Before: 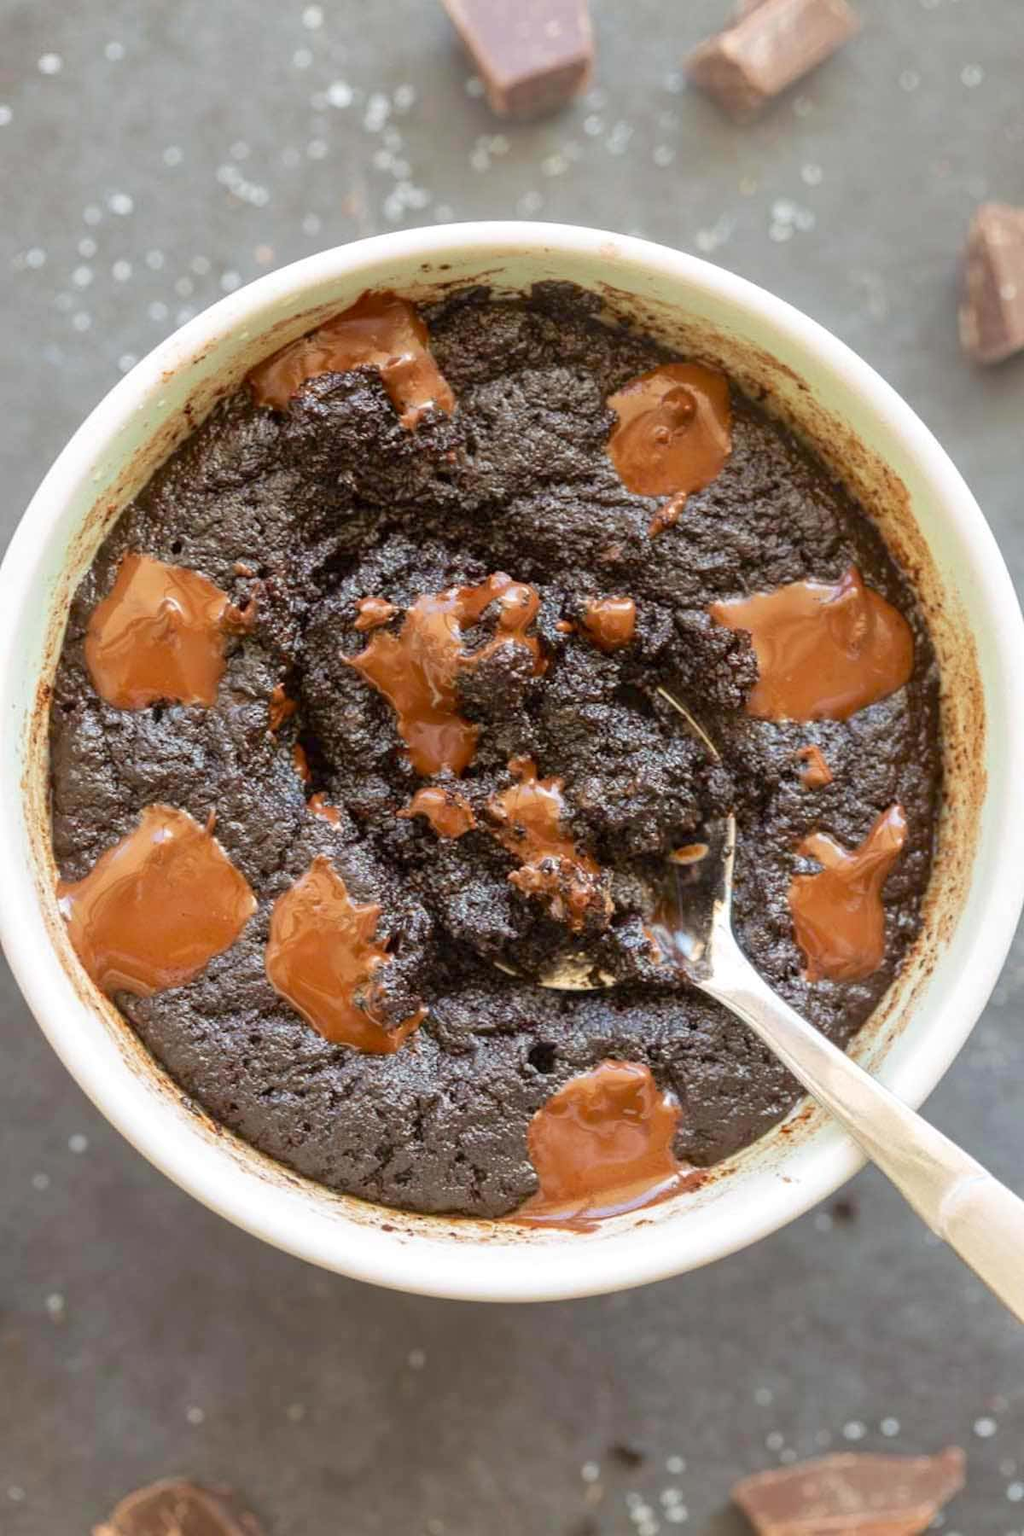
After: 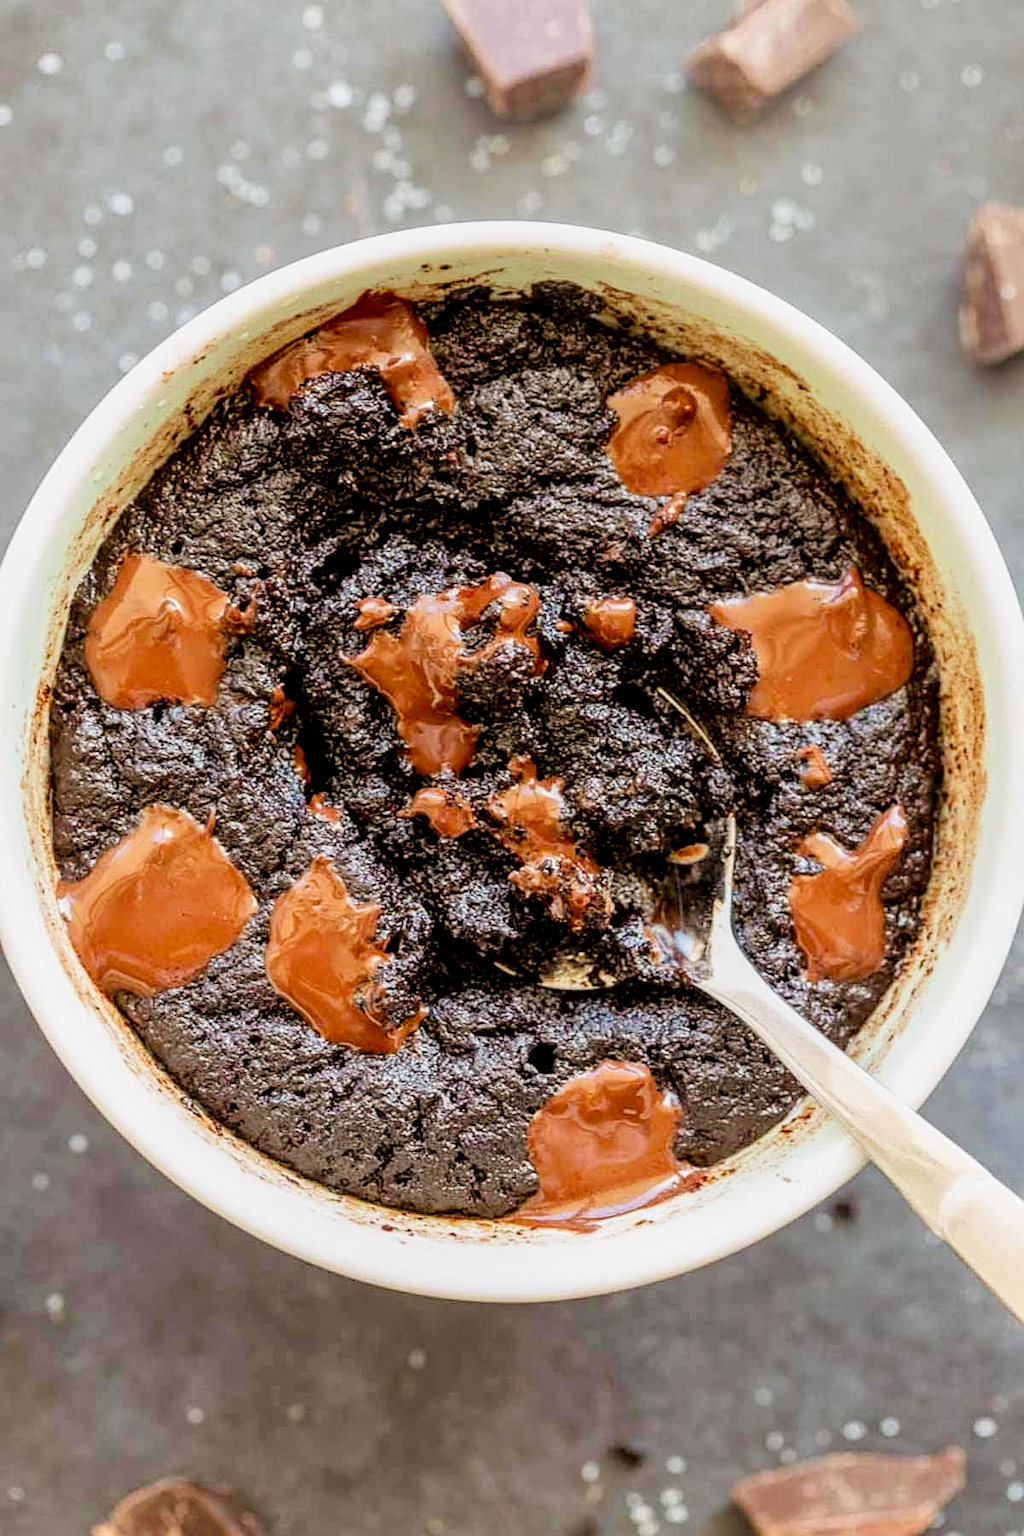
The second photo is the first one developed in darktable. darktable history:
local contrast: detail 130%
exposure: black level correction 0, exposure 0.5 EV, compensate highlight preservation false
tone curve: curves: ch0 [(0, 0) (0.003, 0) (0.011, 0.001) (0.025, 0.003) (0.044, 0.006) (0.069, 0.009) (0.1, 0.013) (0.136, 0.032) (0.177, 0.067) (0.224, 0.121) (0.277, 0.185) (0.335, 0.255) (0.399, 0.333) (0.468, 0.417) (0.543, 0.508) (0.623, 0.606) (0.709, 0.71) (0.801, 0.819) (0.898, 0.926) (1, 1)], preserve colors none
sharpen: on, module defaults
filmic rgb: black relative exposure -7.65 EV, white relative exposure 4.56 EV, hardness 3.61
